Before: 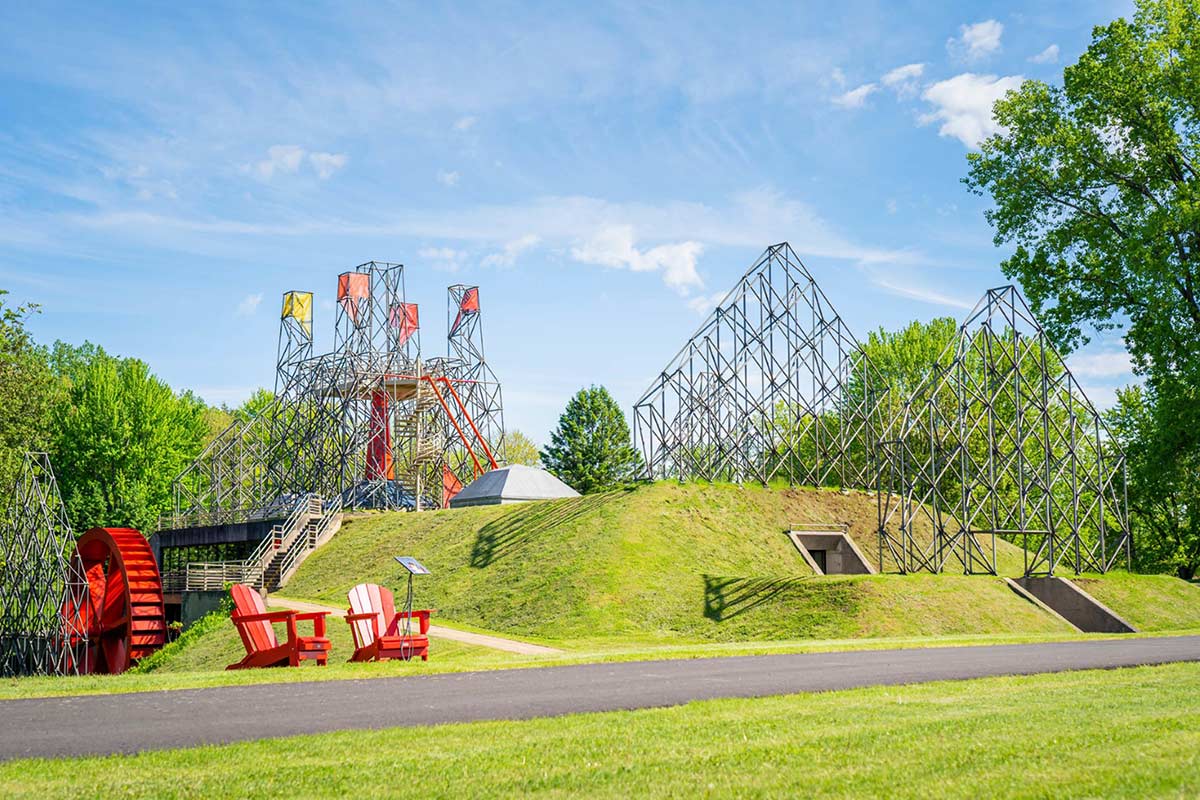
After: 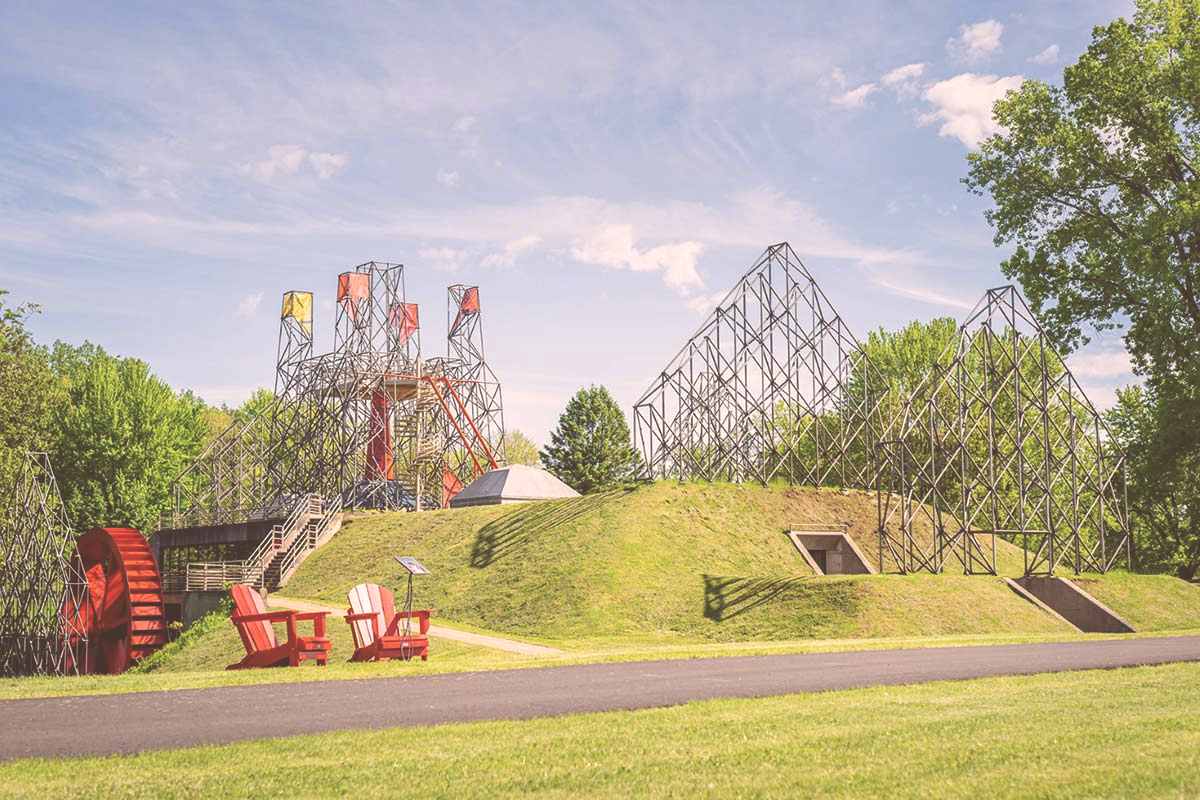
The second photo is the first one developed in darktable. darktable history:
exposure: black level correction -0.039, exposure 0.06 EV, compensate highlight preservation false
color correction: highlights a* 10.19, highlights b* 9.77, shadows a* 7.98, shadows b* 8.3, saturation 0.794
